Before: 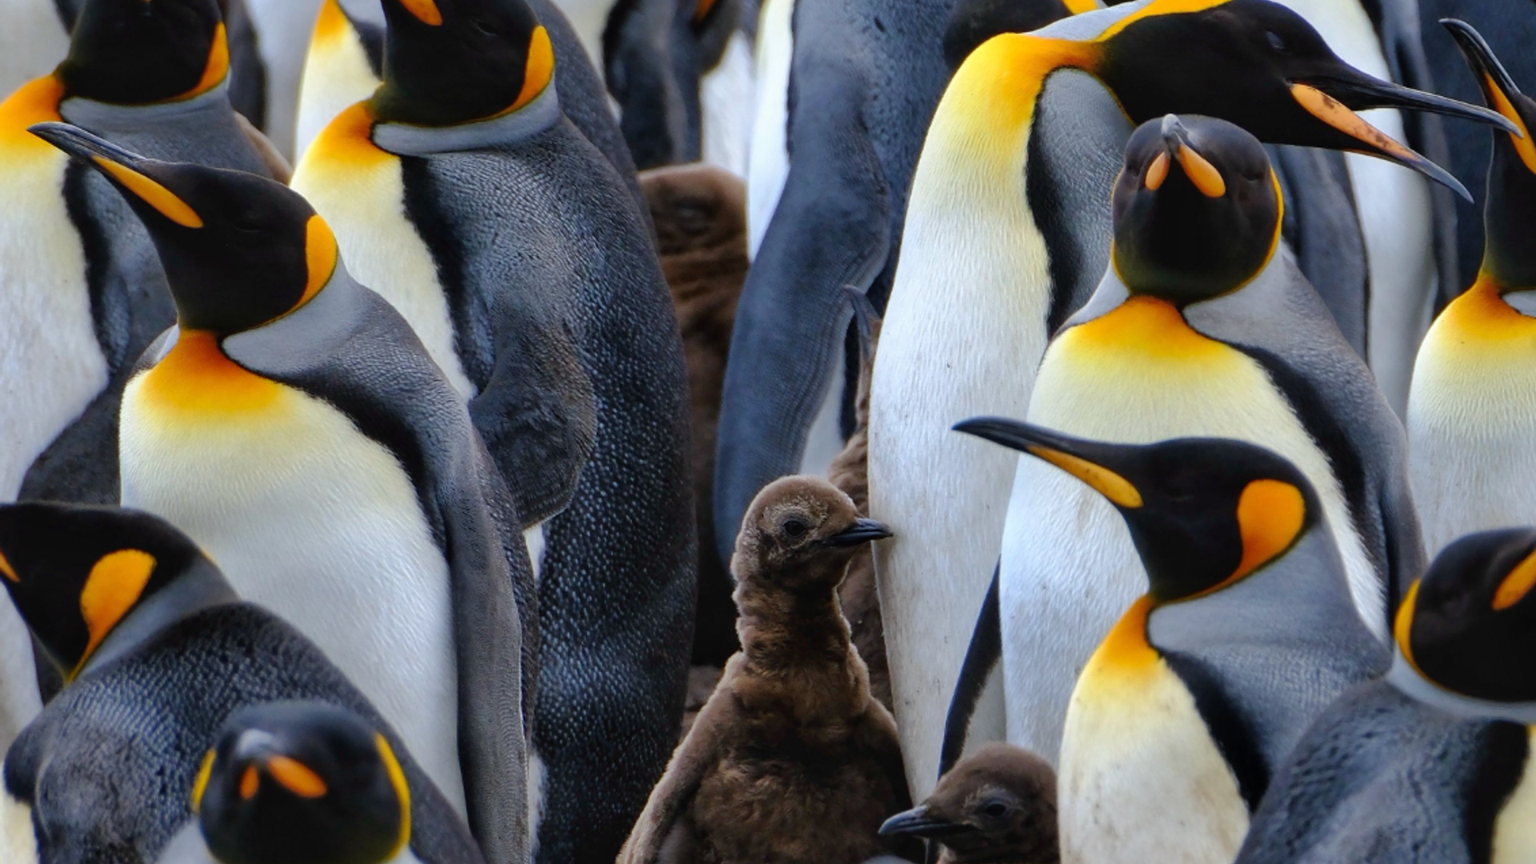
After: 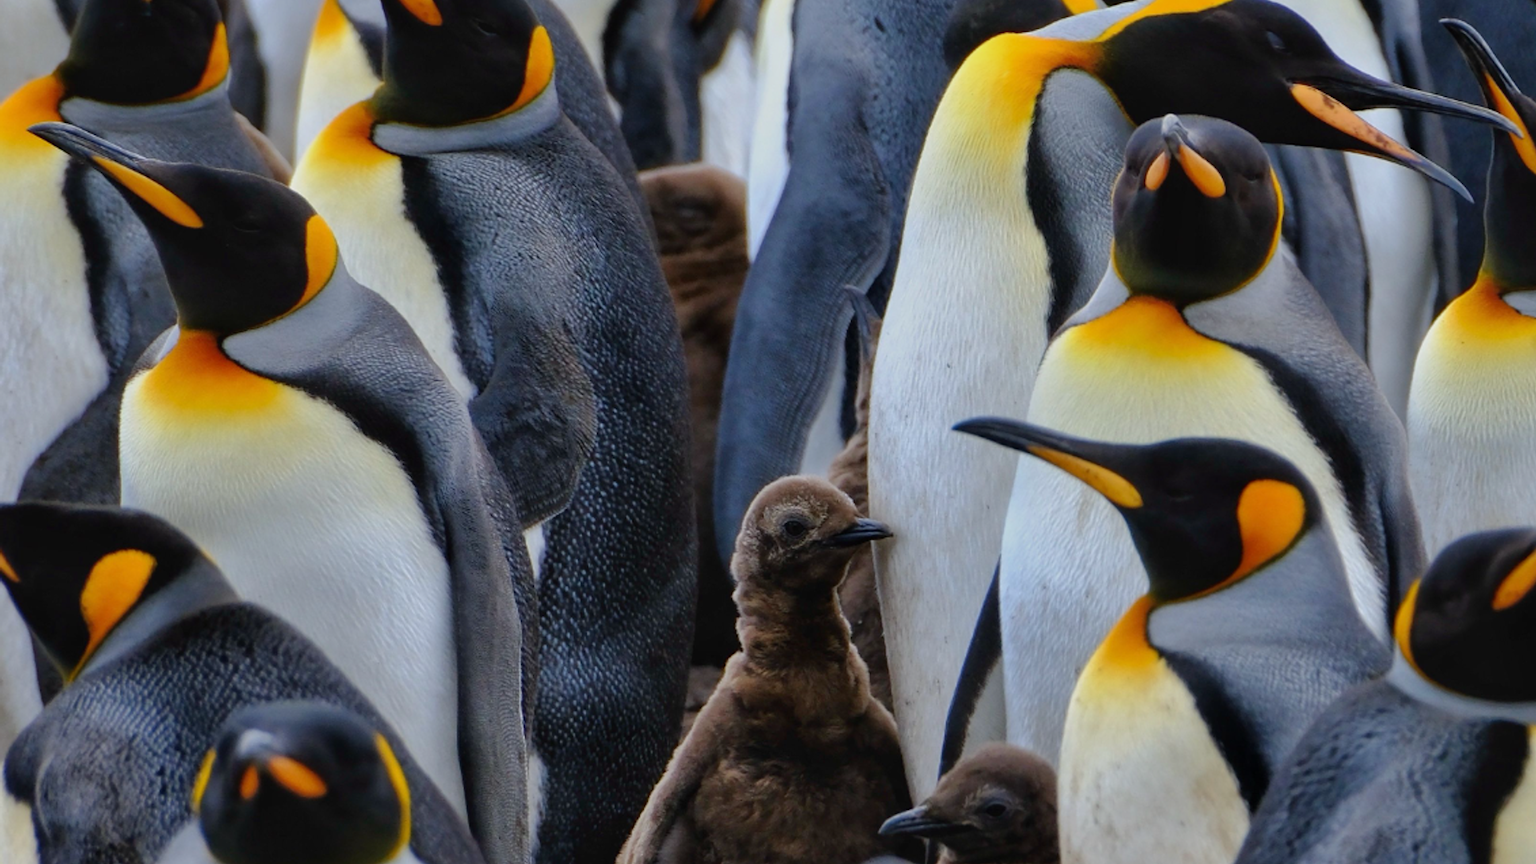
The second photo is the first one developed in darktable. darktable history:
tone equalizer: -8 EV -0.002 EV, -7 EV 0.005 EV, -6 EV -0.012 EV, -5 EV 0.009 EV, -4 EV -0.009 EV, -3 EV 0.018 EV, -2 EV -0.055 EV, -1 EV -0.28 EV, +0 EV -0.603 EV, mask exposure compensation -0.494 EV
